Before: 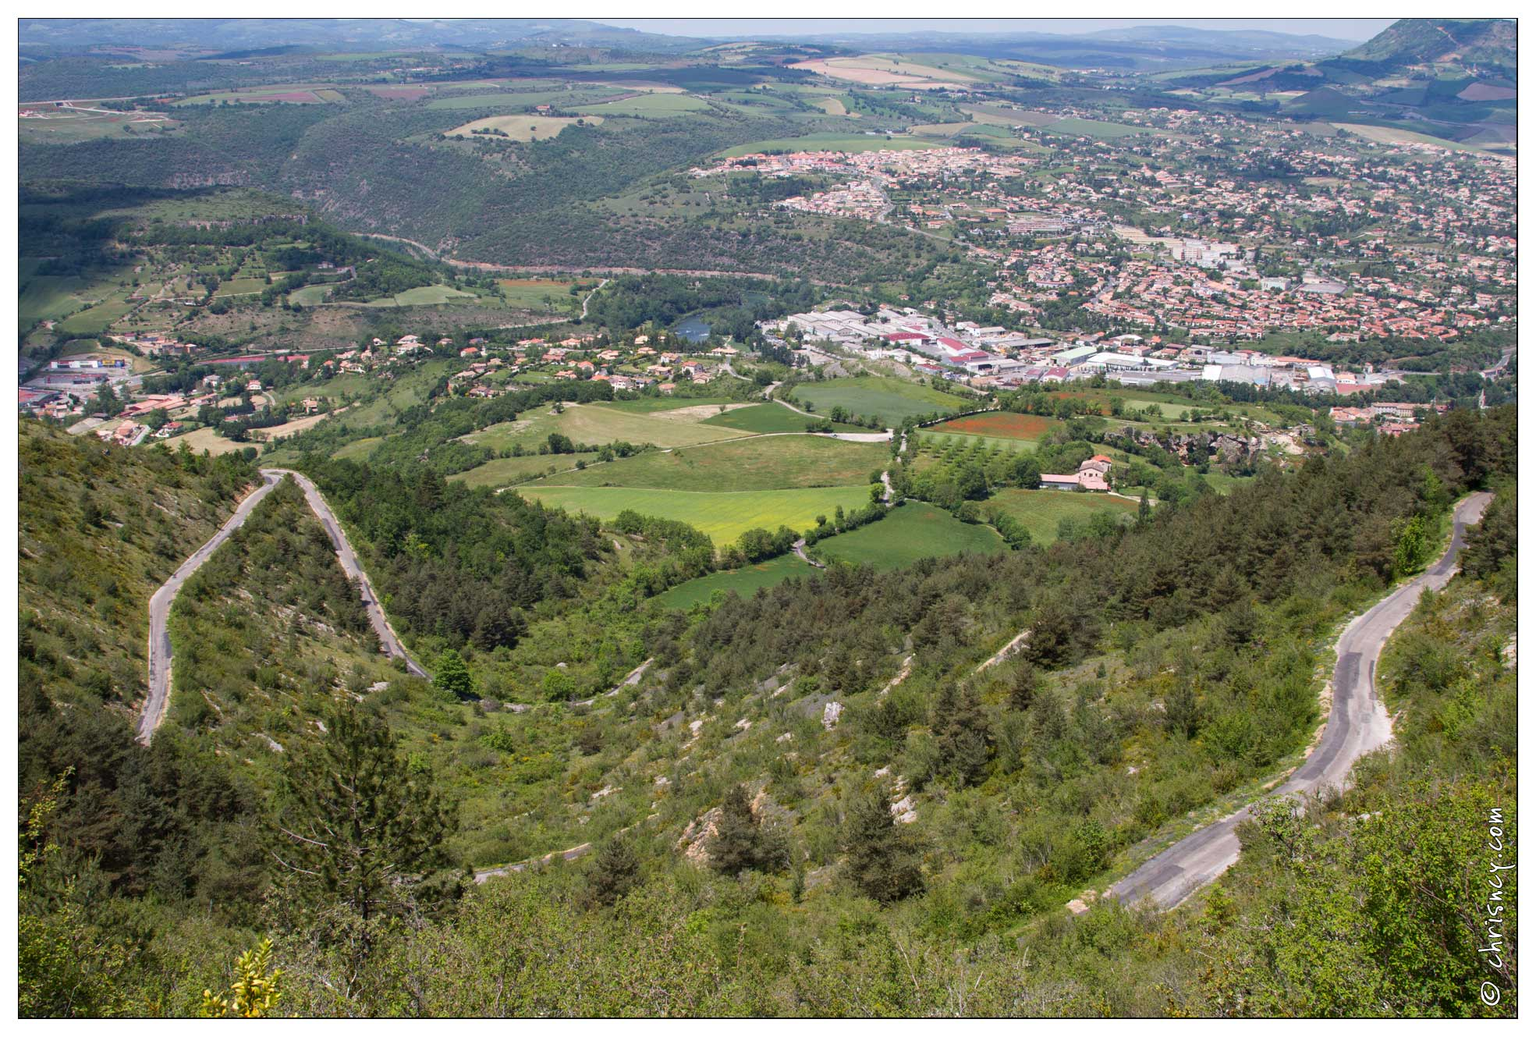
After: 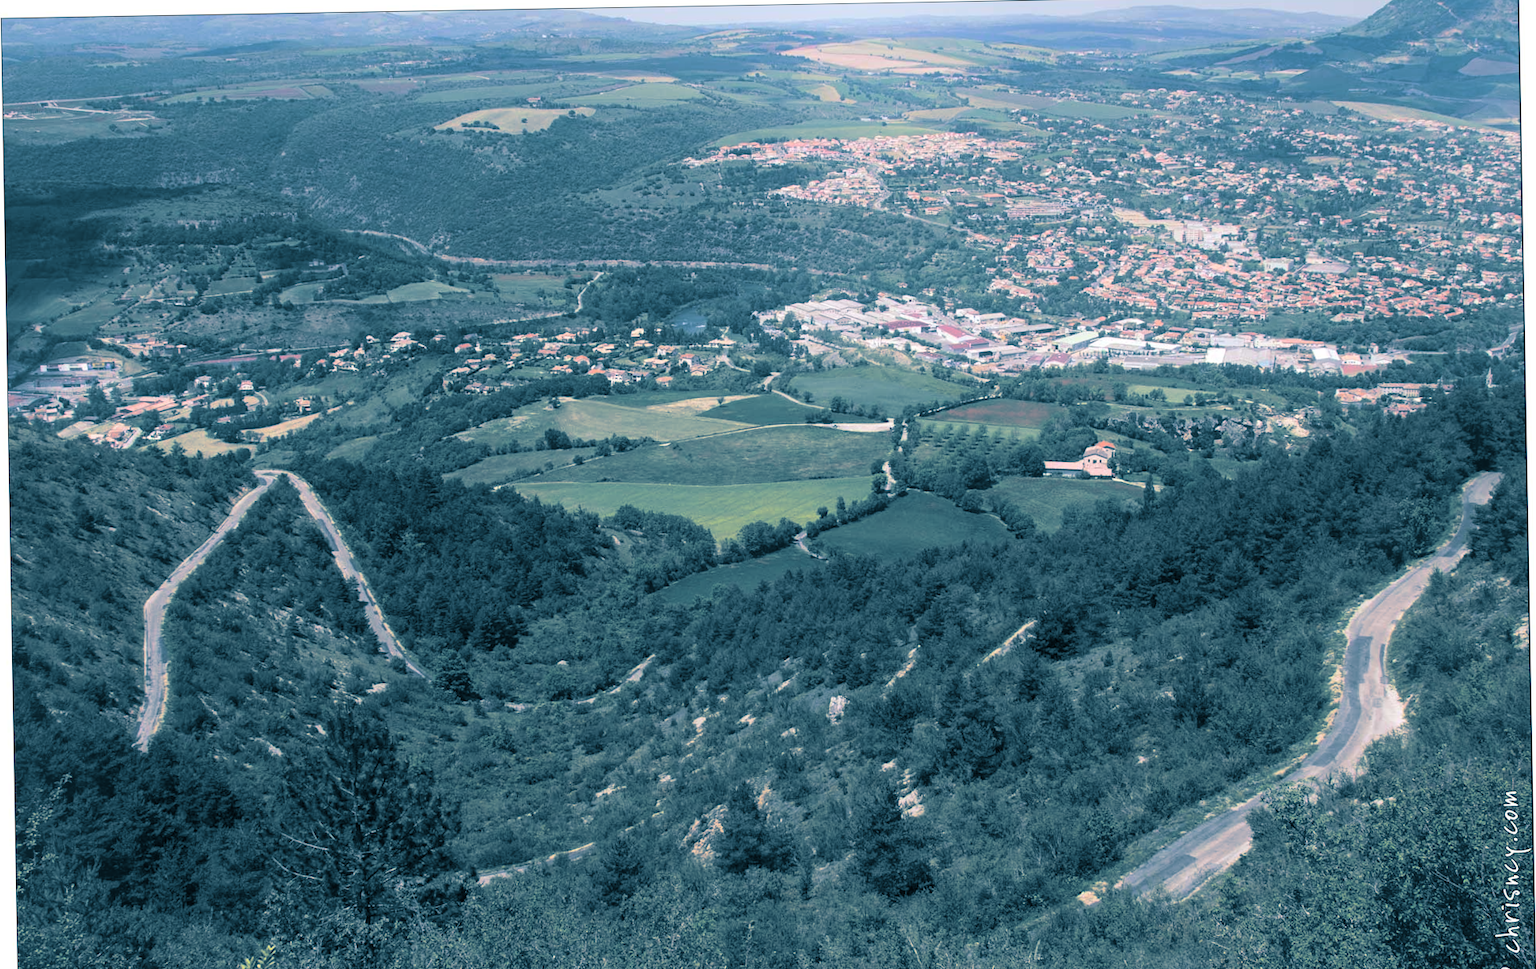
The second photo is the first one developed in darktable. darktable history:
rotate and perspective: rotation -1°, crop left 0.011, crop right 0.989, crop top 0.025, crop bottom 0.975
crop and rotate: top 0%, bottom 5.097%
split-toning: shadows › hue 212.4°, balance -70
bloom: threshold 82.5%, strength 16.25%
